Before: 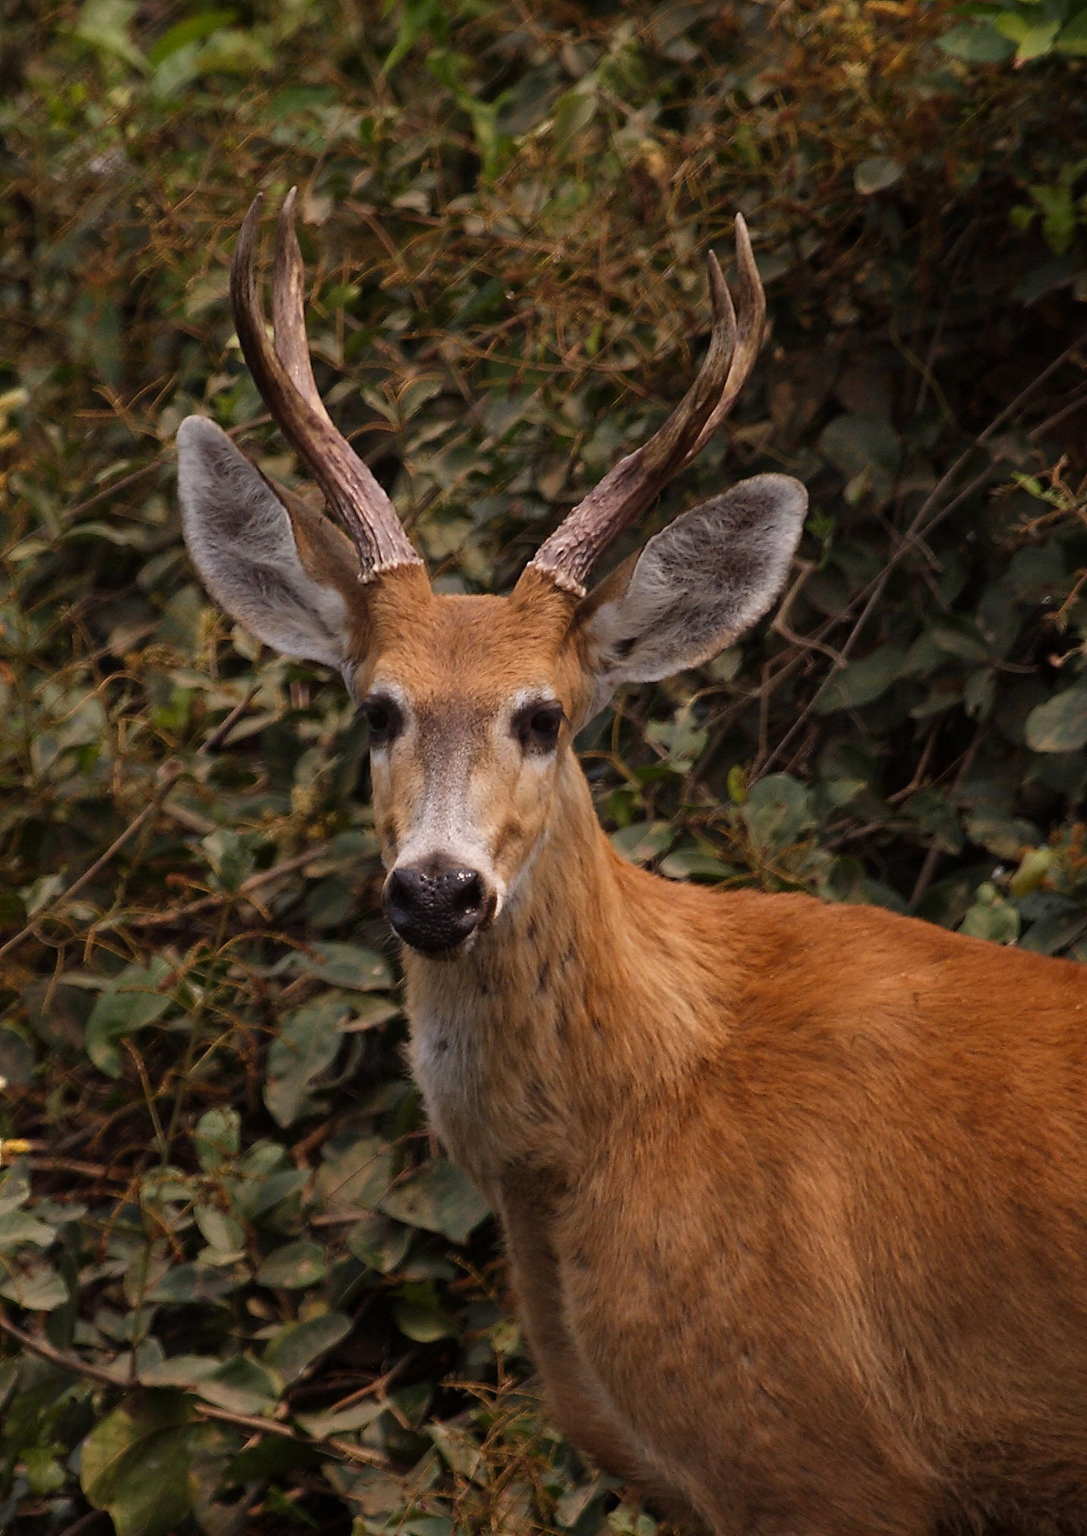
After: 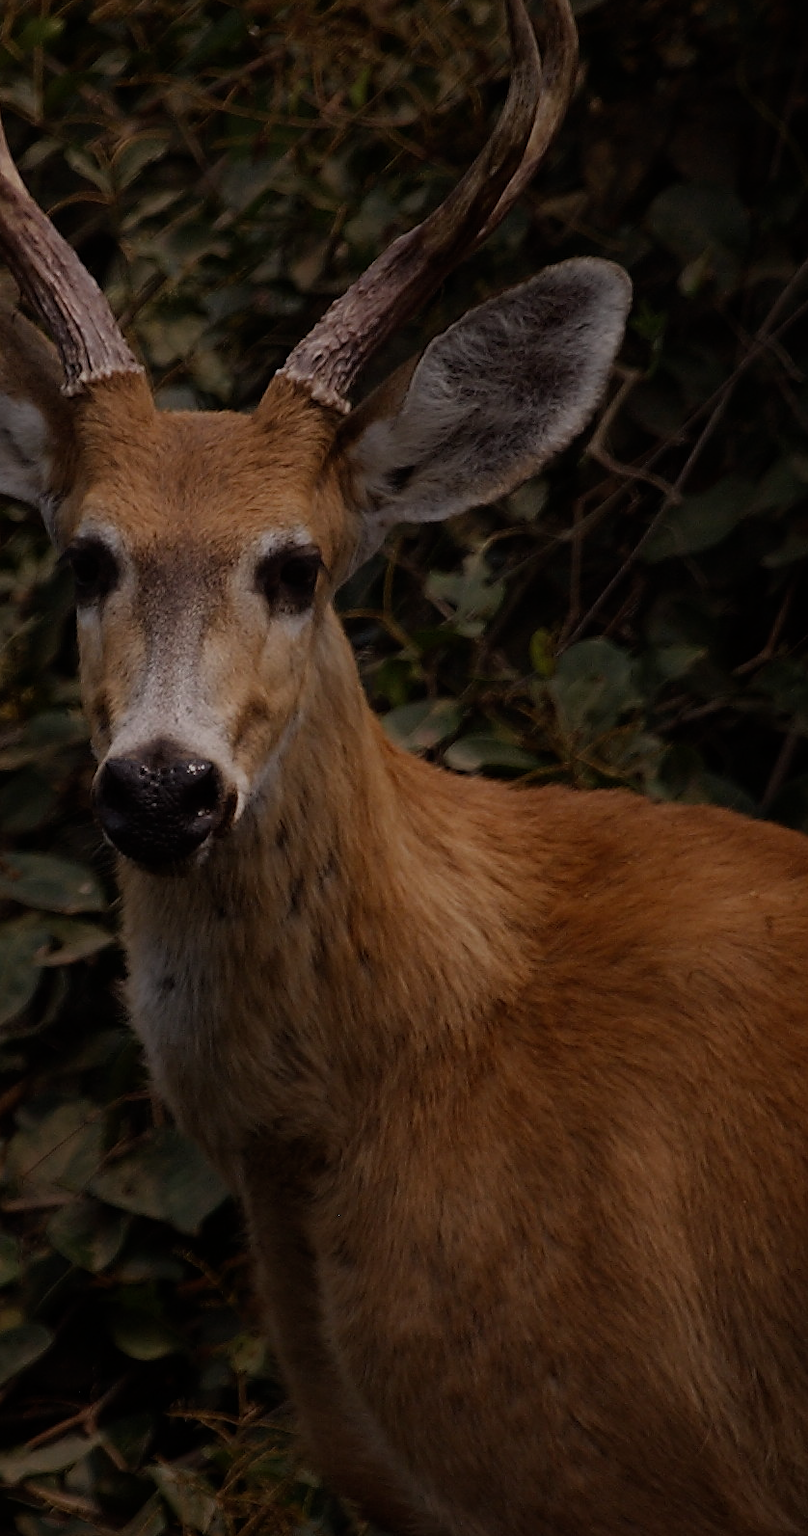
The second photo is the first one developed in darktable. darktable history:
crop and rotate: left 28.52%, top 17.72%, right 12.816%, bottom 3.49%
exposure: exposure -1.536 EV, compensate highlight preservation false
tone equalizer: -8 EV -0.78 EV, -7 EV -0.702 EV, -6 EV -0.606 EV, -5 EV -0.405 EV, -3 EV 0.372 EV, -2 EV 0.6 EV, -1 EV 0.68 EV, +0 EV 0.759 EV, mask exposure compensation -0.485 EV
